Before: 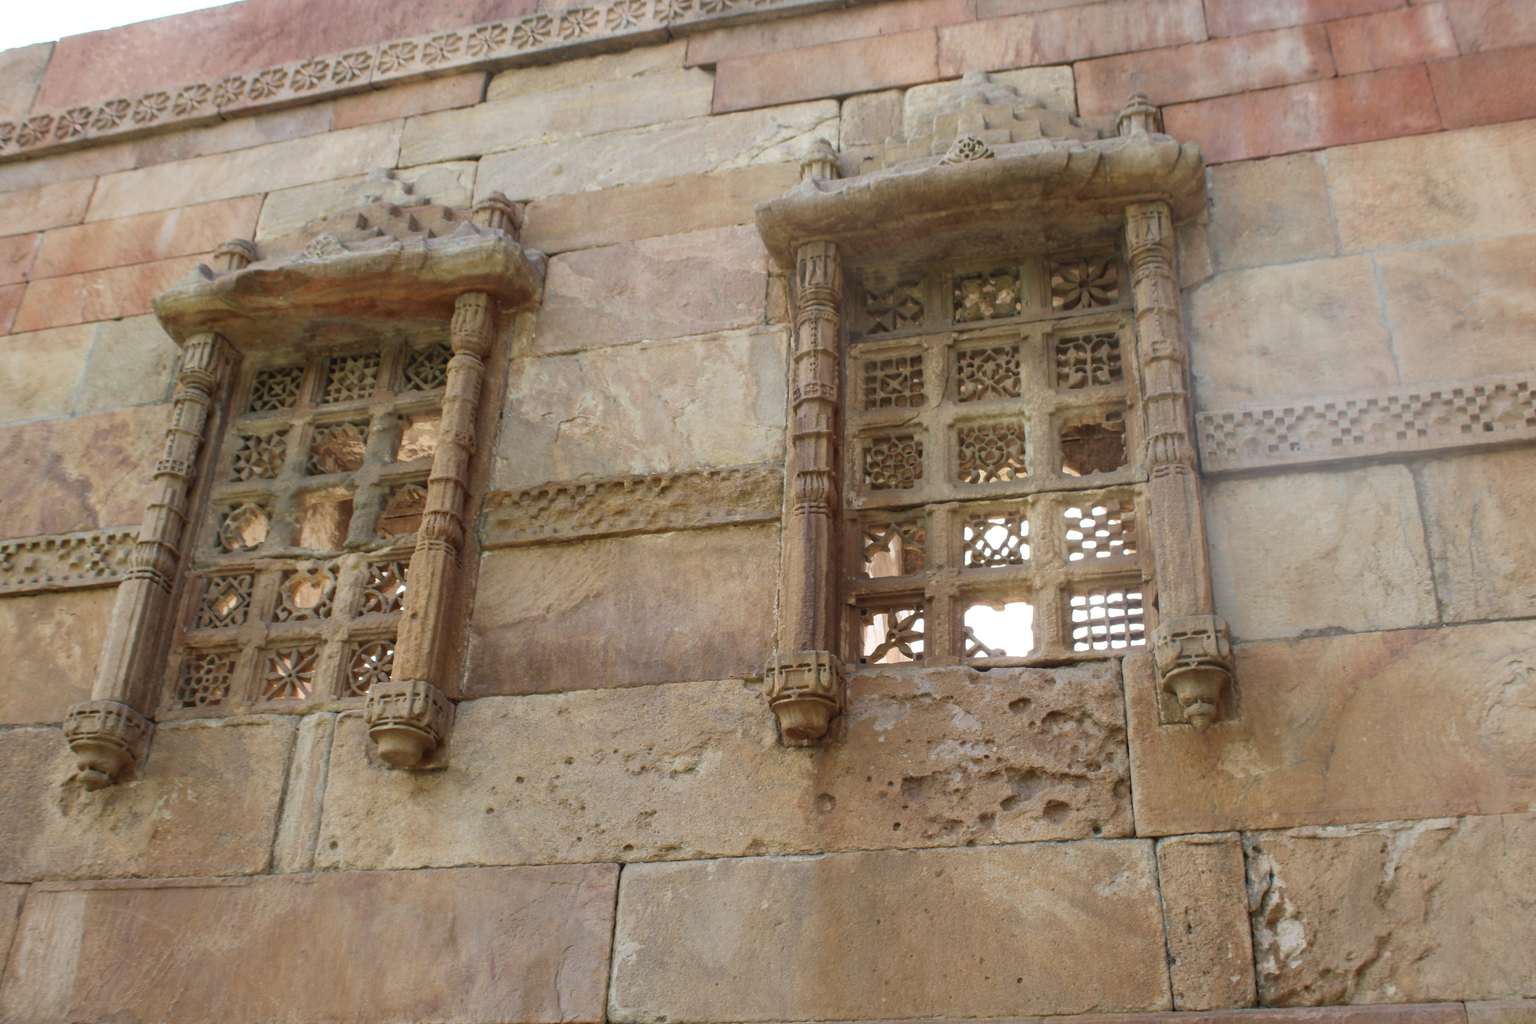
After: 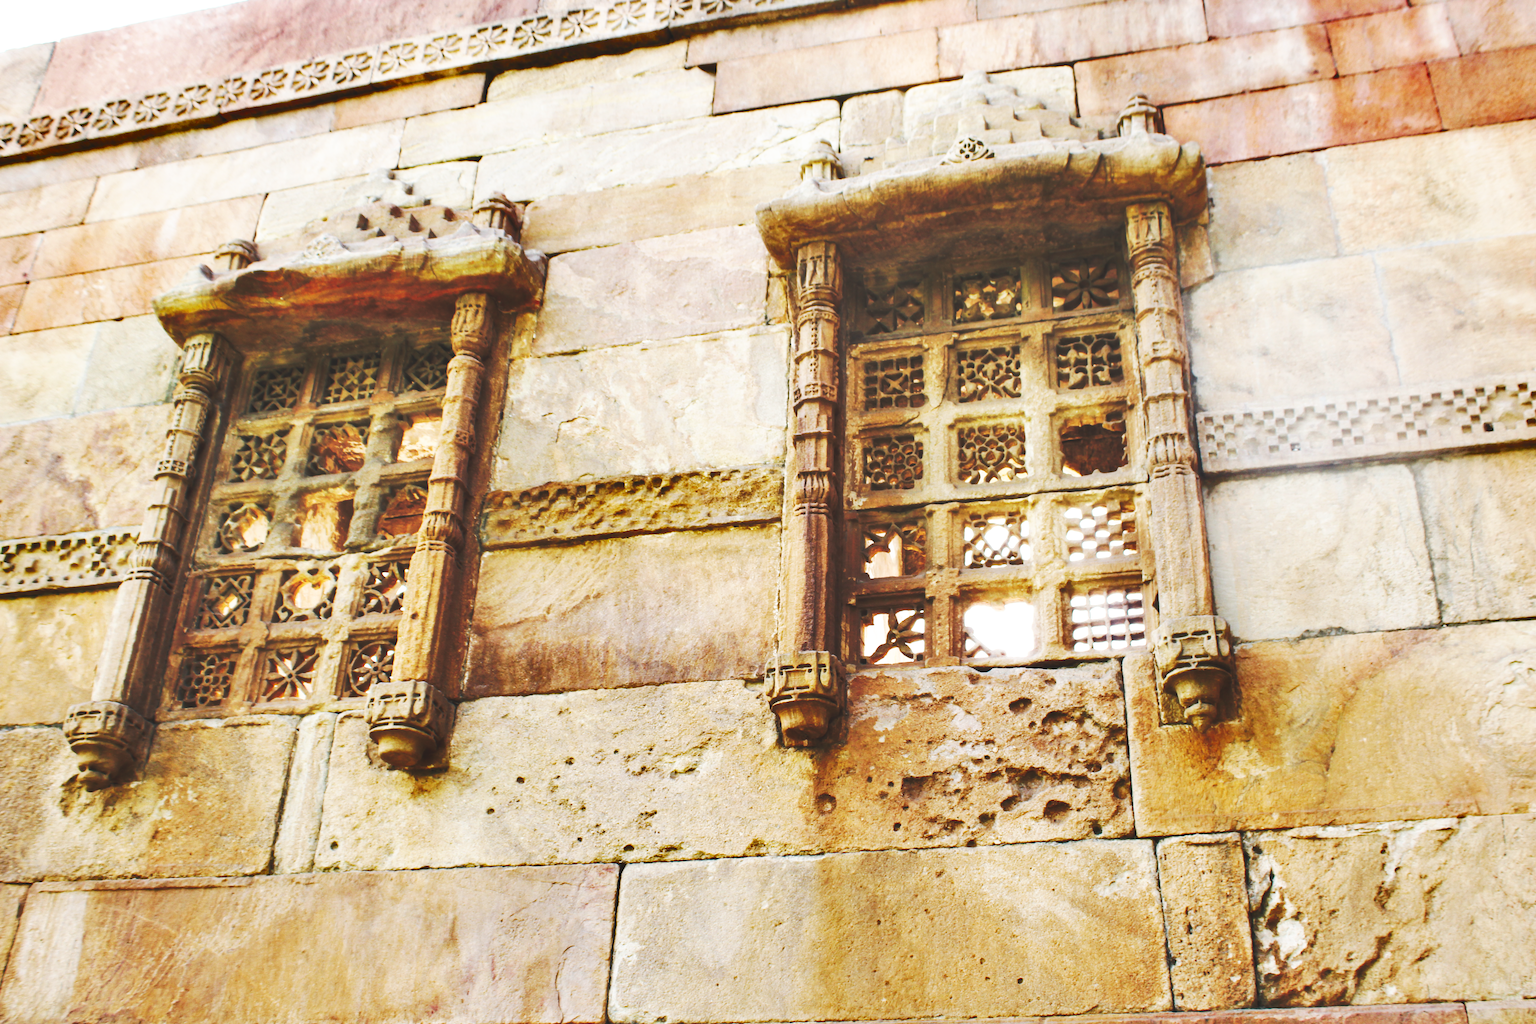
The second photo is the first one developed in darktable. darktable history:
base curve: curves: ch0 [(0, 0.015) (0.085, 0.116) (0.134, 0.298) (0.19, 0.545) (0.296, 0.764) (0.599, 0.982) (1, 1)], preserve colors none
shadows and highlights: radius 337.17, shadows 29.01, soften with gaussian
